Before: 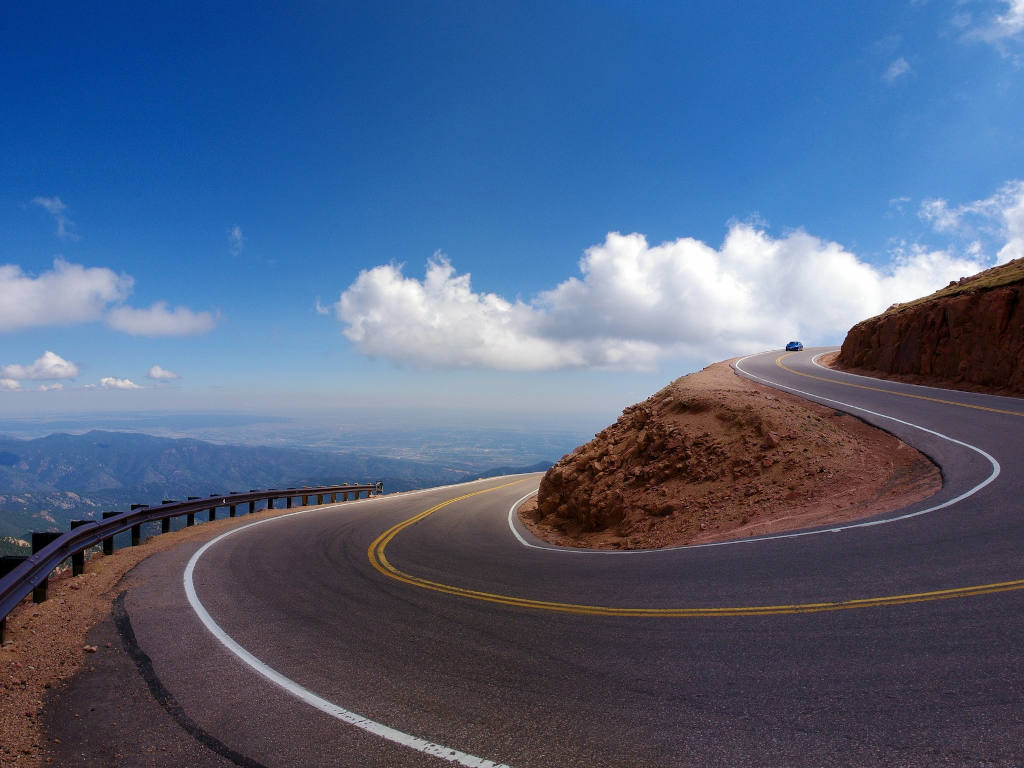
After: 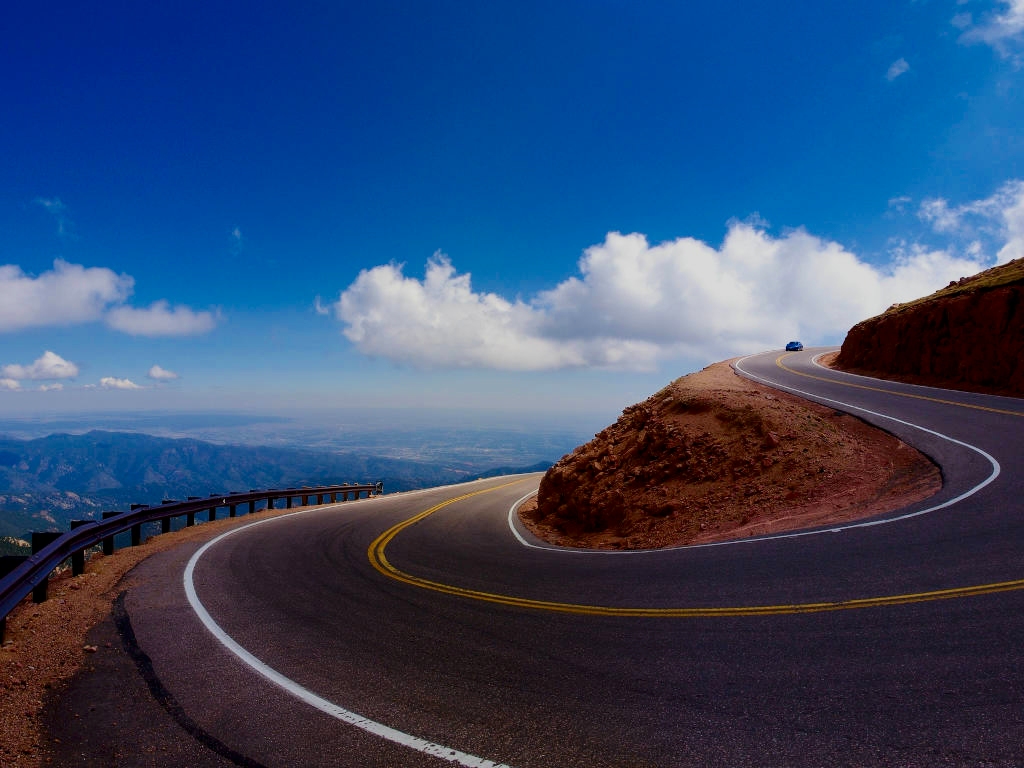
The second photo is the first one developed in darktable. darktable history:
contrast brightness saturation: contrast 0.1, brightness -0.26, saturation 0.14
filmic rgb: black relative exposure -7.48 EV, white relative exposure 4.83 EV, hardness 3.4, color science v6 (2022)
exposure: exposure 0.515 EV, compensate highlight preservation false
